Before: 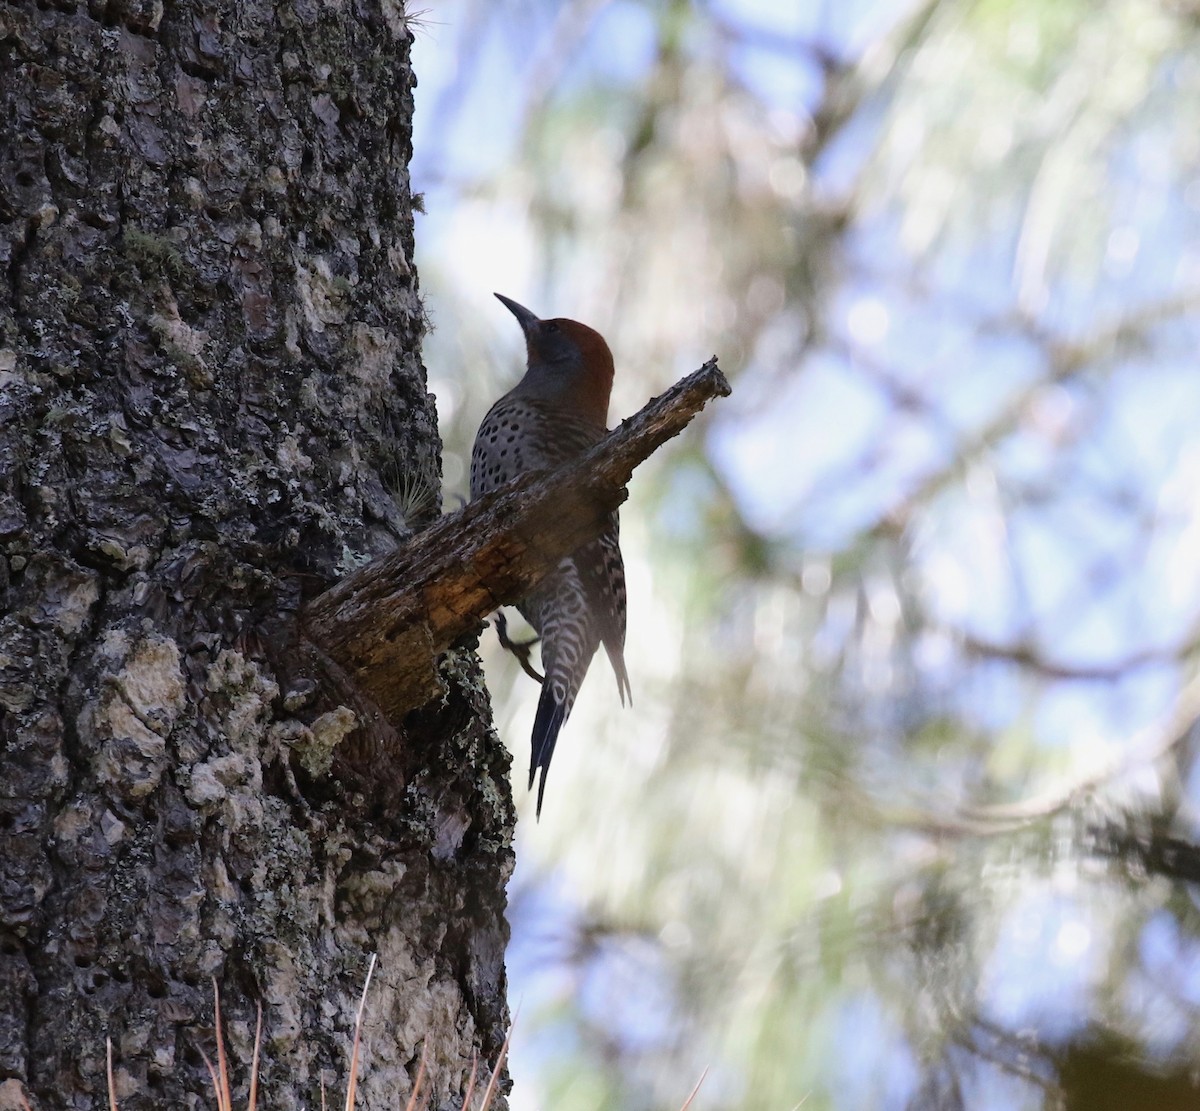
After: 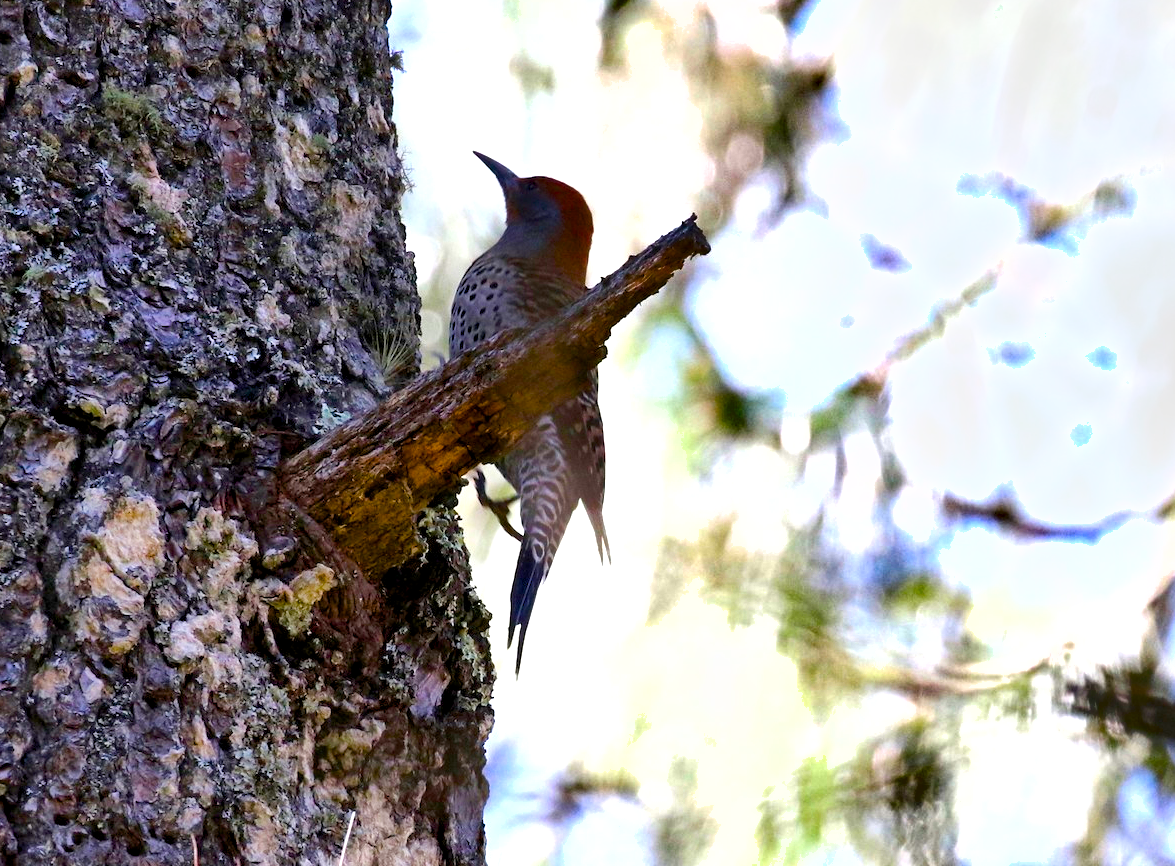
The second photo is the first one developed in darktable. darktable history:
white balance: emerald 1
color balance rgb: linear chroma grading › shadows 10%, linear chroma grading › highlights 10%, linear chroma grading › global chroma 15%, linear chroma grading › mid-tones 15%, perceptual saturation grading › global saturation 40%, perceptual saturation grading › highlights -25%, perceptual saturation grading › mid-tones 35%, perceptual saturation grading › shadows 35%, perceptual brilliance grading › global brilliance 11.29%, global vibrance 11.29%
exposure: black level correction 0.001, exposure 0.5 EV, compensate exposure bias true, compensate highlight preservation false
crop and rotate: left 1.814%, top 12.818%, right 0.25%, bottom 9.225%
shadows and highlights: soften with gaussian
